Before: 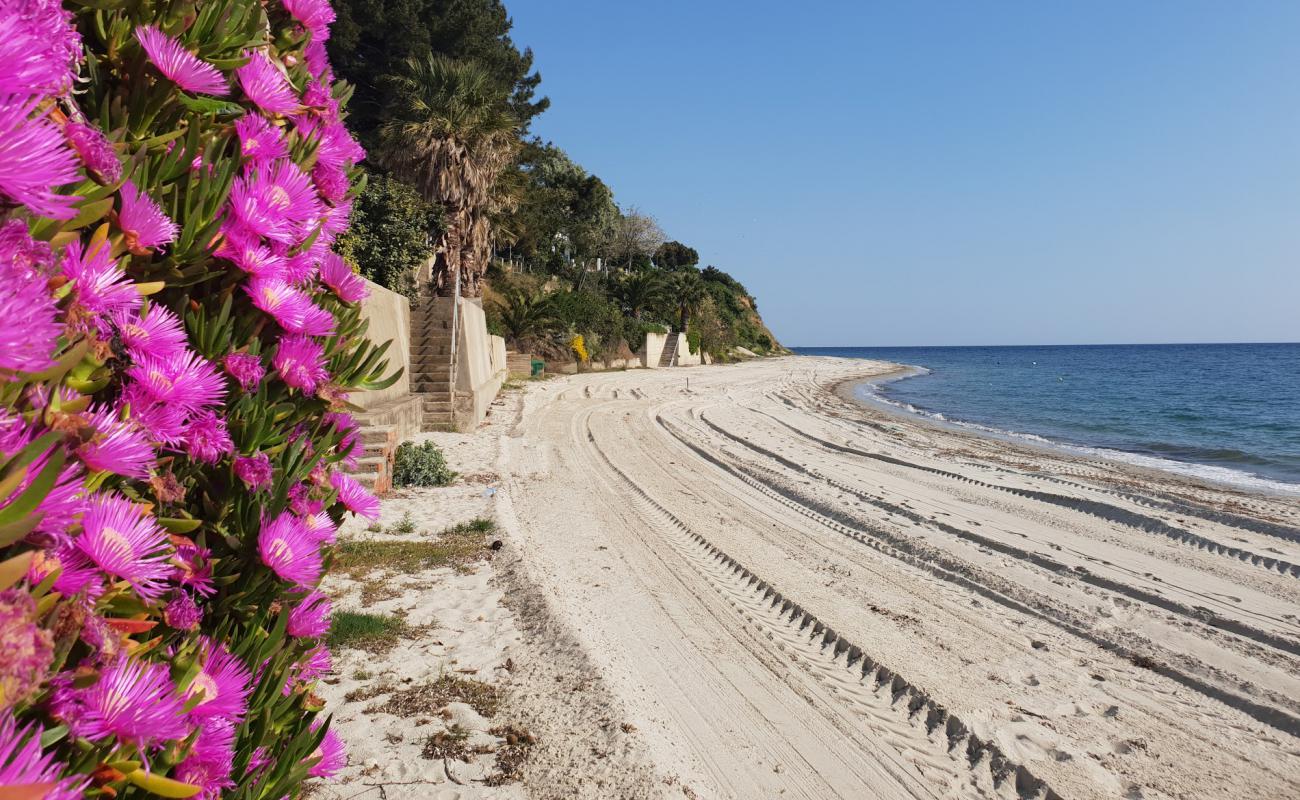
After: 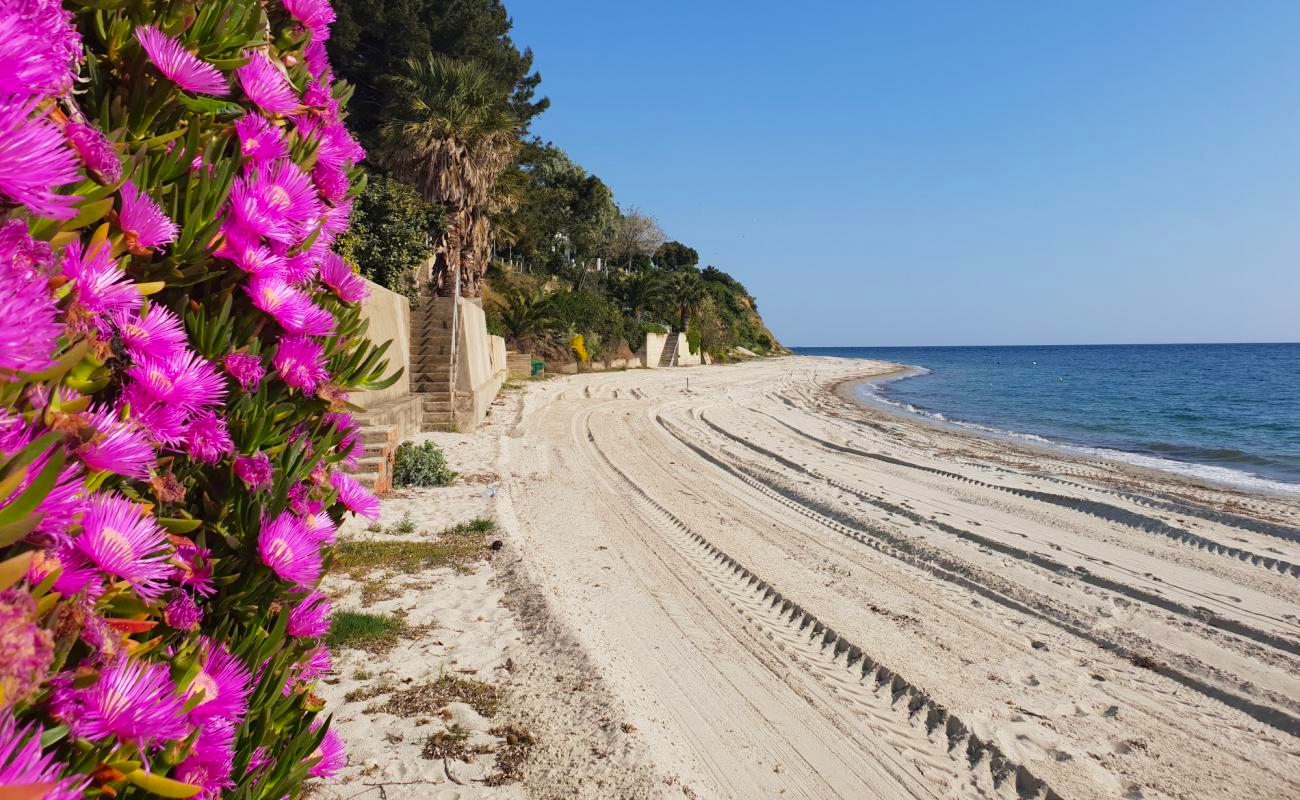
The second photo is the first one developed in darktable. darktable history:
color balance rgb: perceptual saturation grading › global saturation 9.864%, global vibrance 20%
